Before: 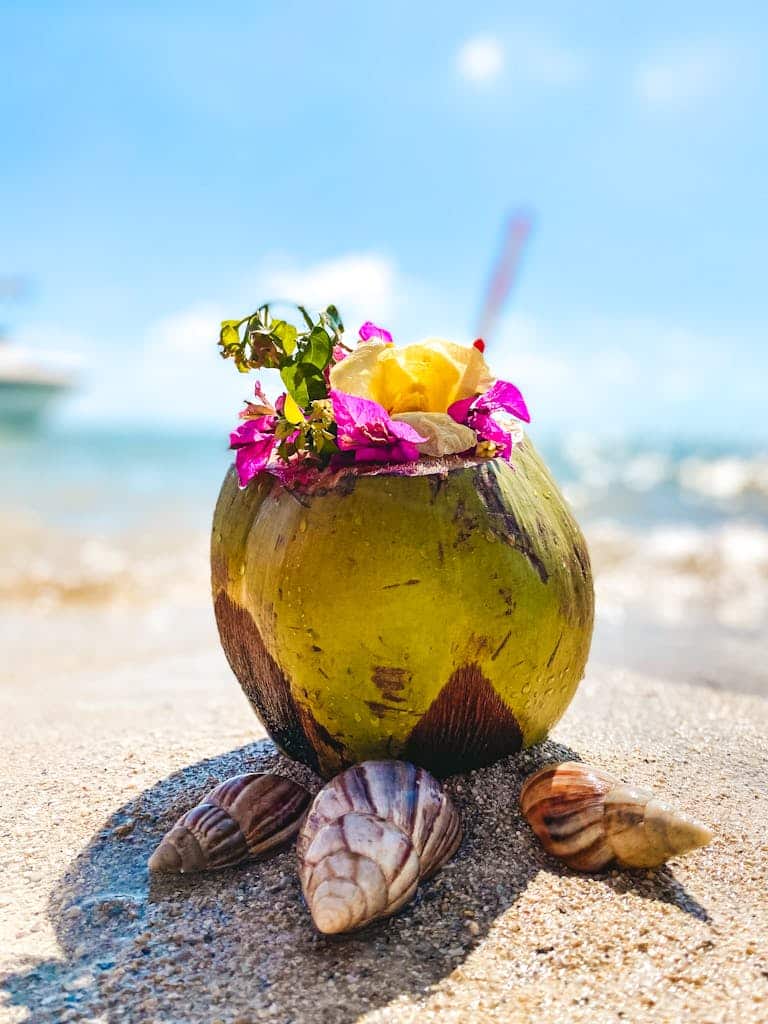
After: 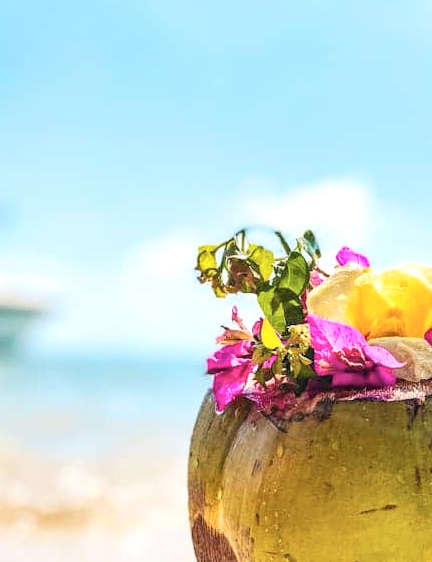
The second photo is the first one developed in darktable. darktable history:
crop and rotate: left 3.051%, top 7.38%, right 40.617%, bottom 37.659%
local contrast: detail 130%
contrast brightness saturation: contrast 0.138, brightness 0.208
